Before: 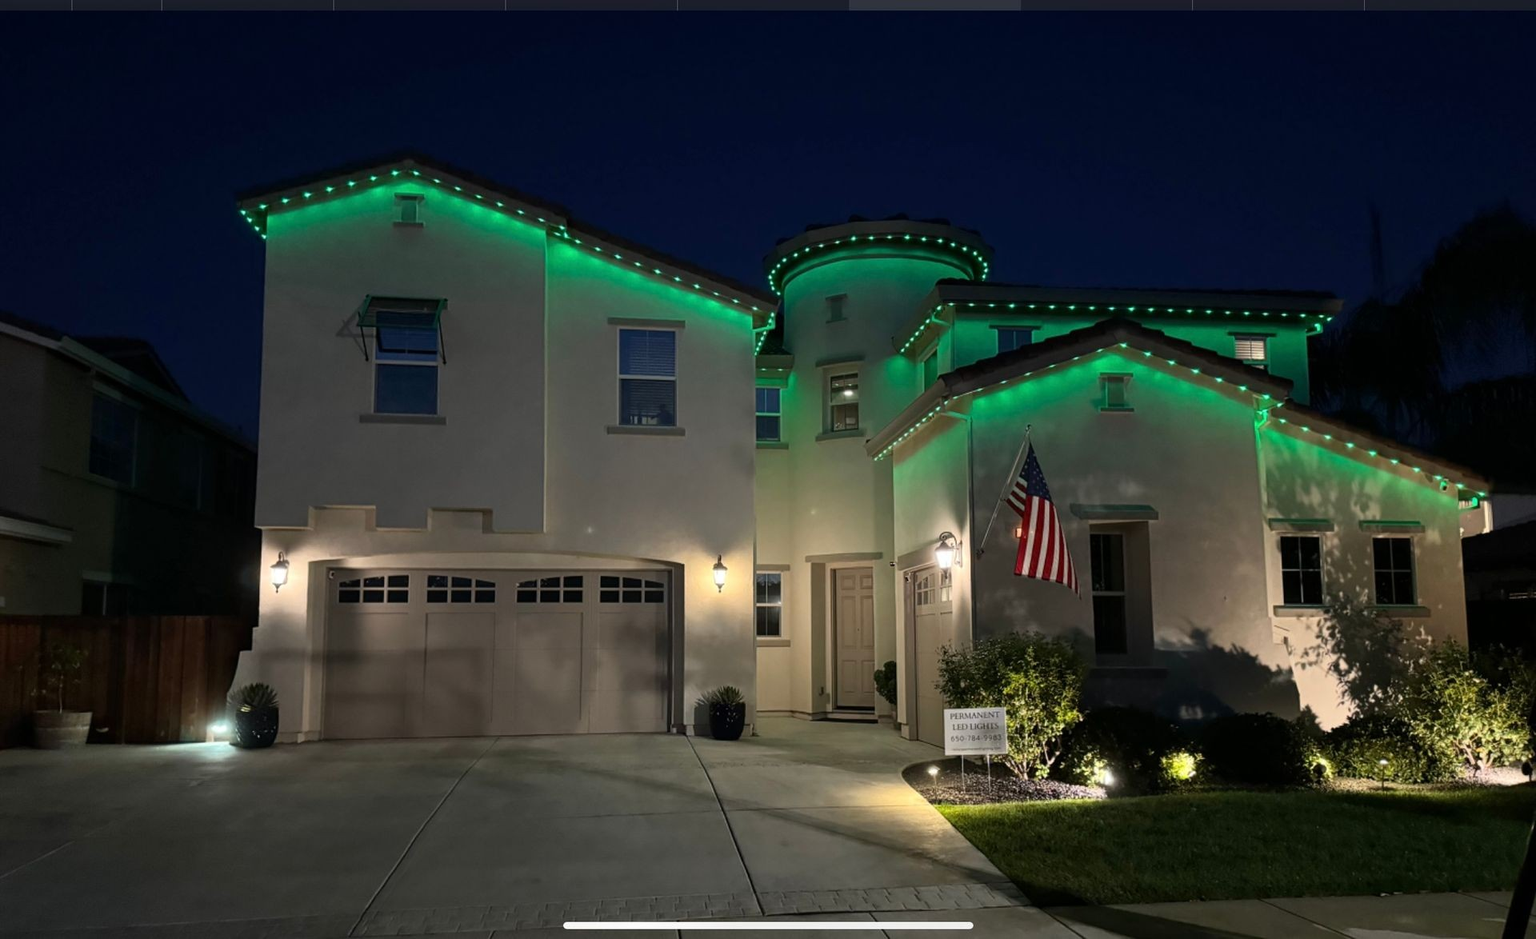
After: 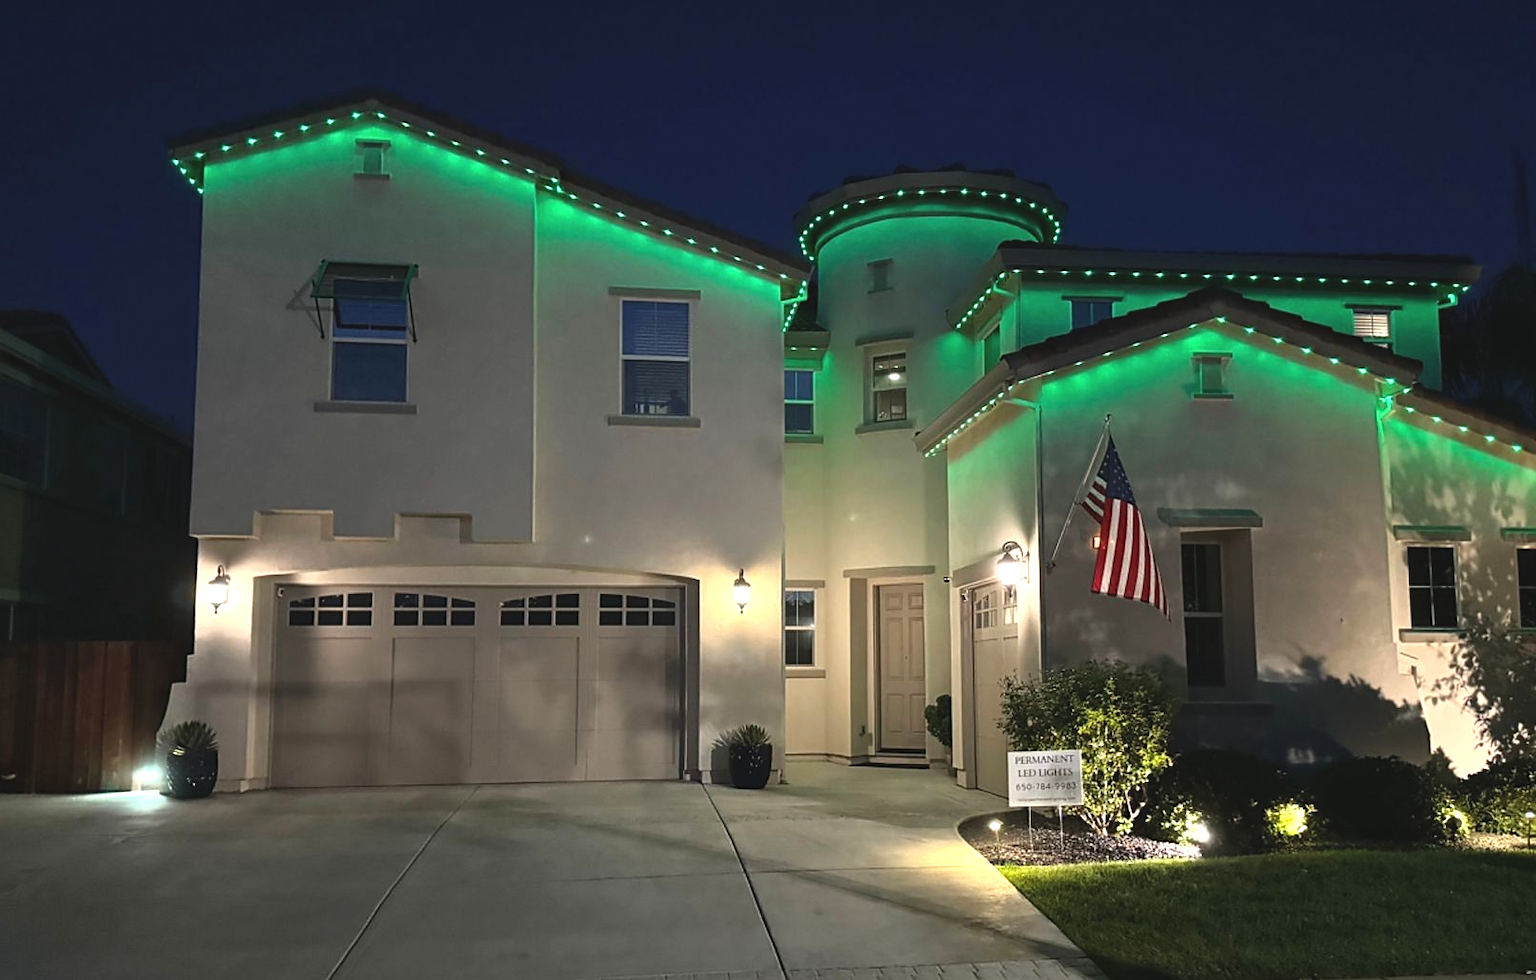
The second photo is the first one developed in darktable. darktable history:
exposure: black level correction -0.005, exposure 0.621 EV, compensate highlight preservation false
sharpen: radius 1.812, amount 0.393, threshold 1.369
crop: left 6.205%, top 8.102%, right 9.544%, bottom 3.968%
